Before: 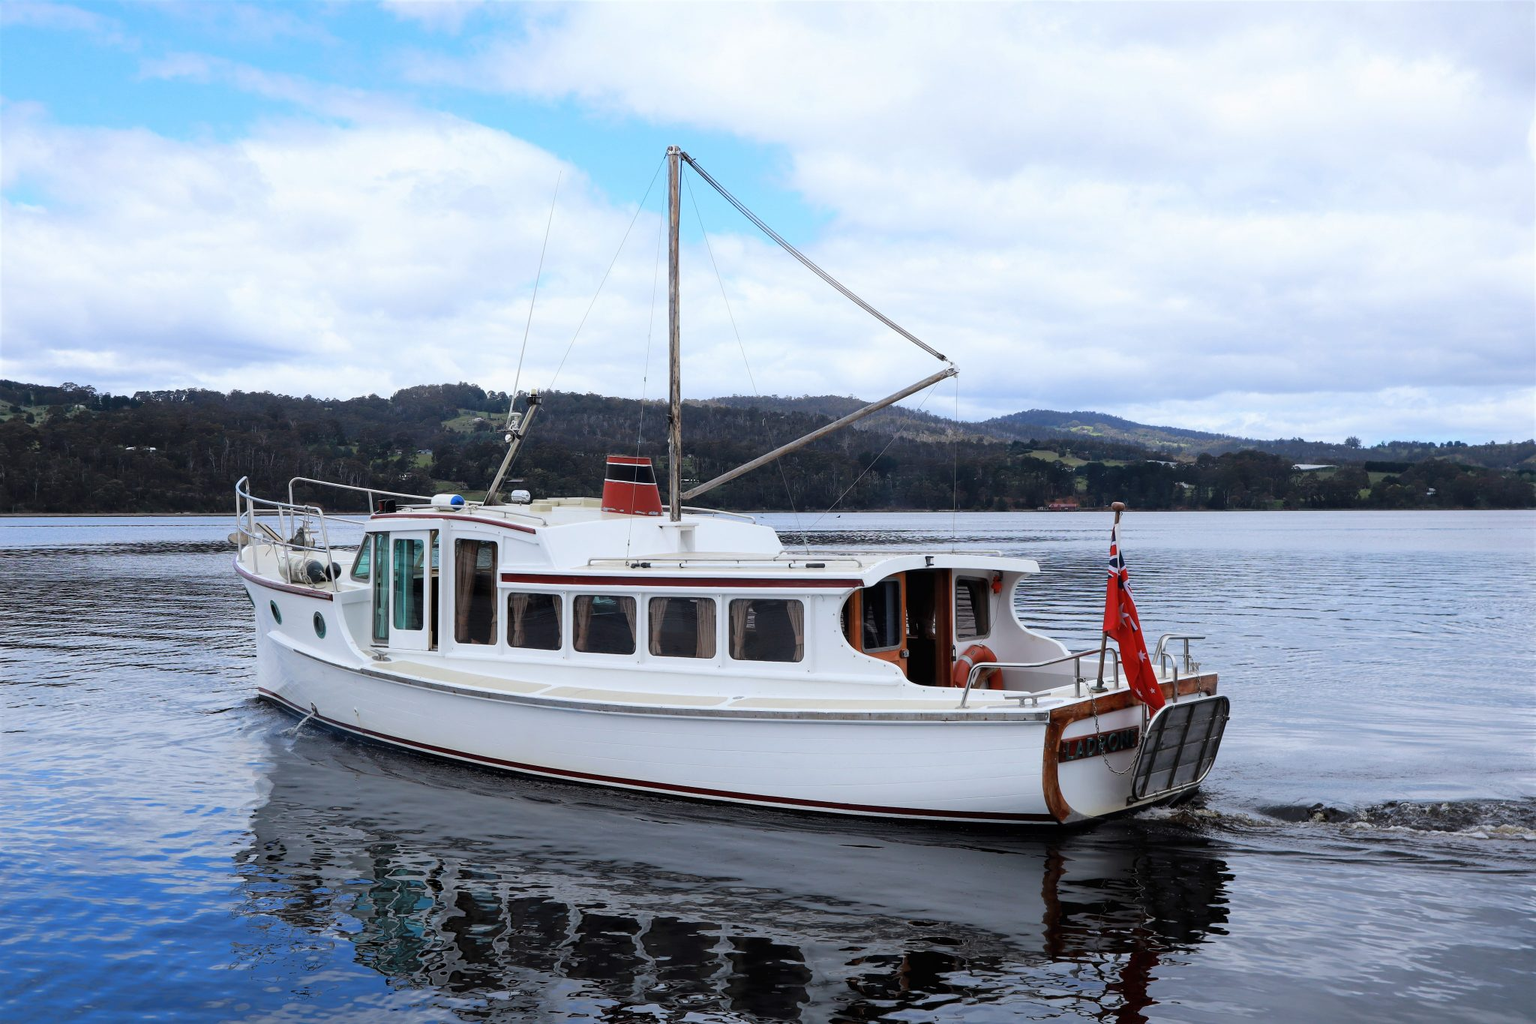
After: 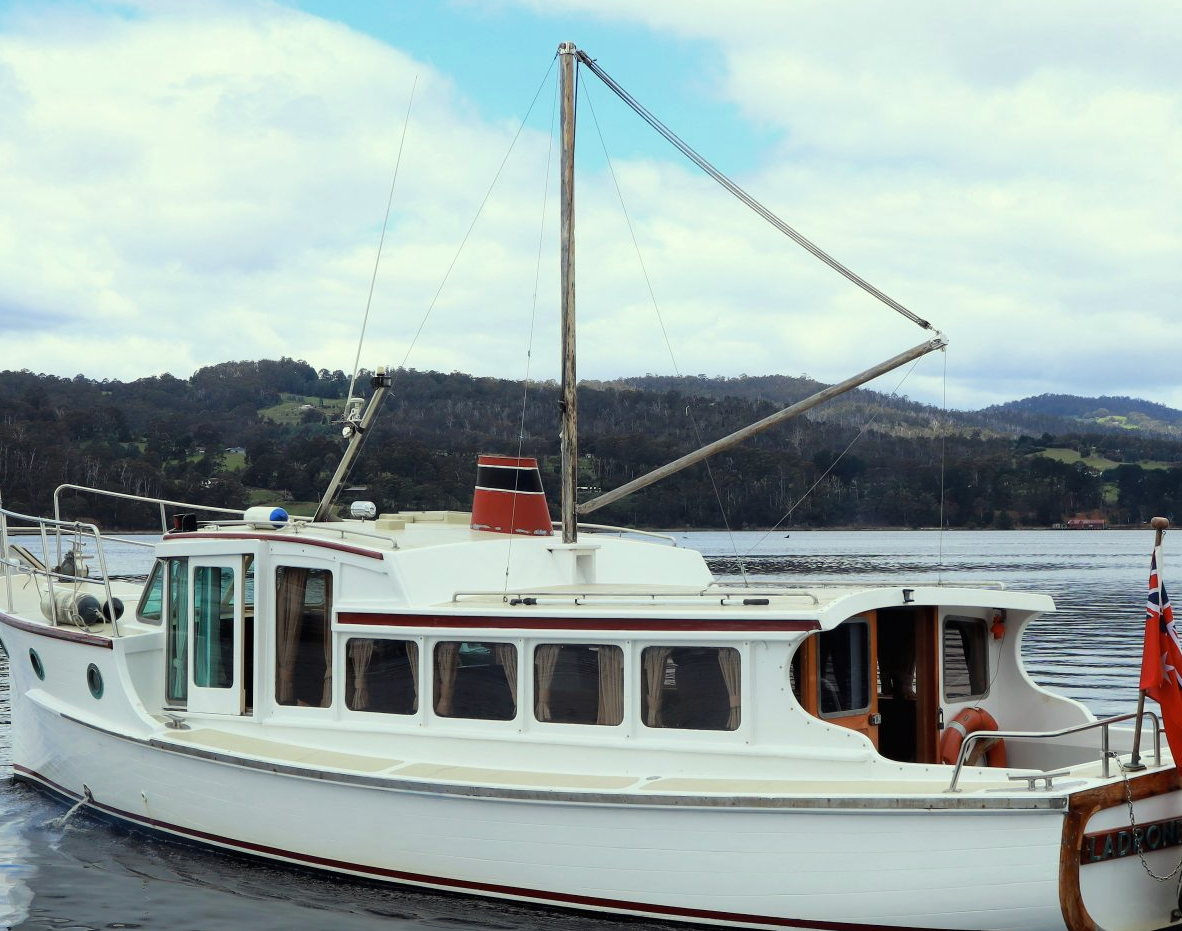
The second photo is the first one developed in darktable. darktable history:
tone equalizer: on, module defaults
crop: left 16.202%, top 11.208%, right 26.045%, bottom 20.557%
color correction: highlights a* -5.94, highlights b* 11.19
